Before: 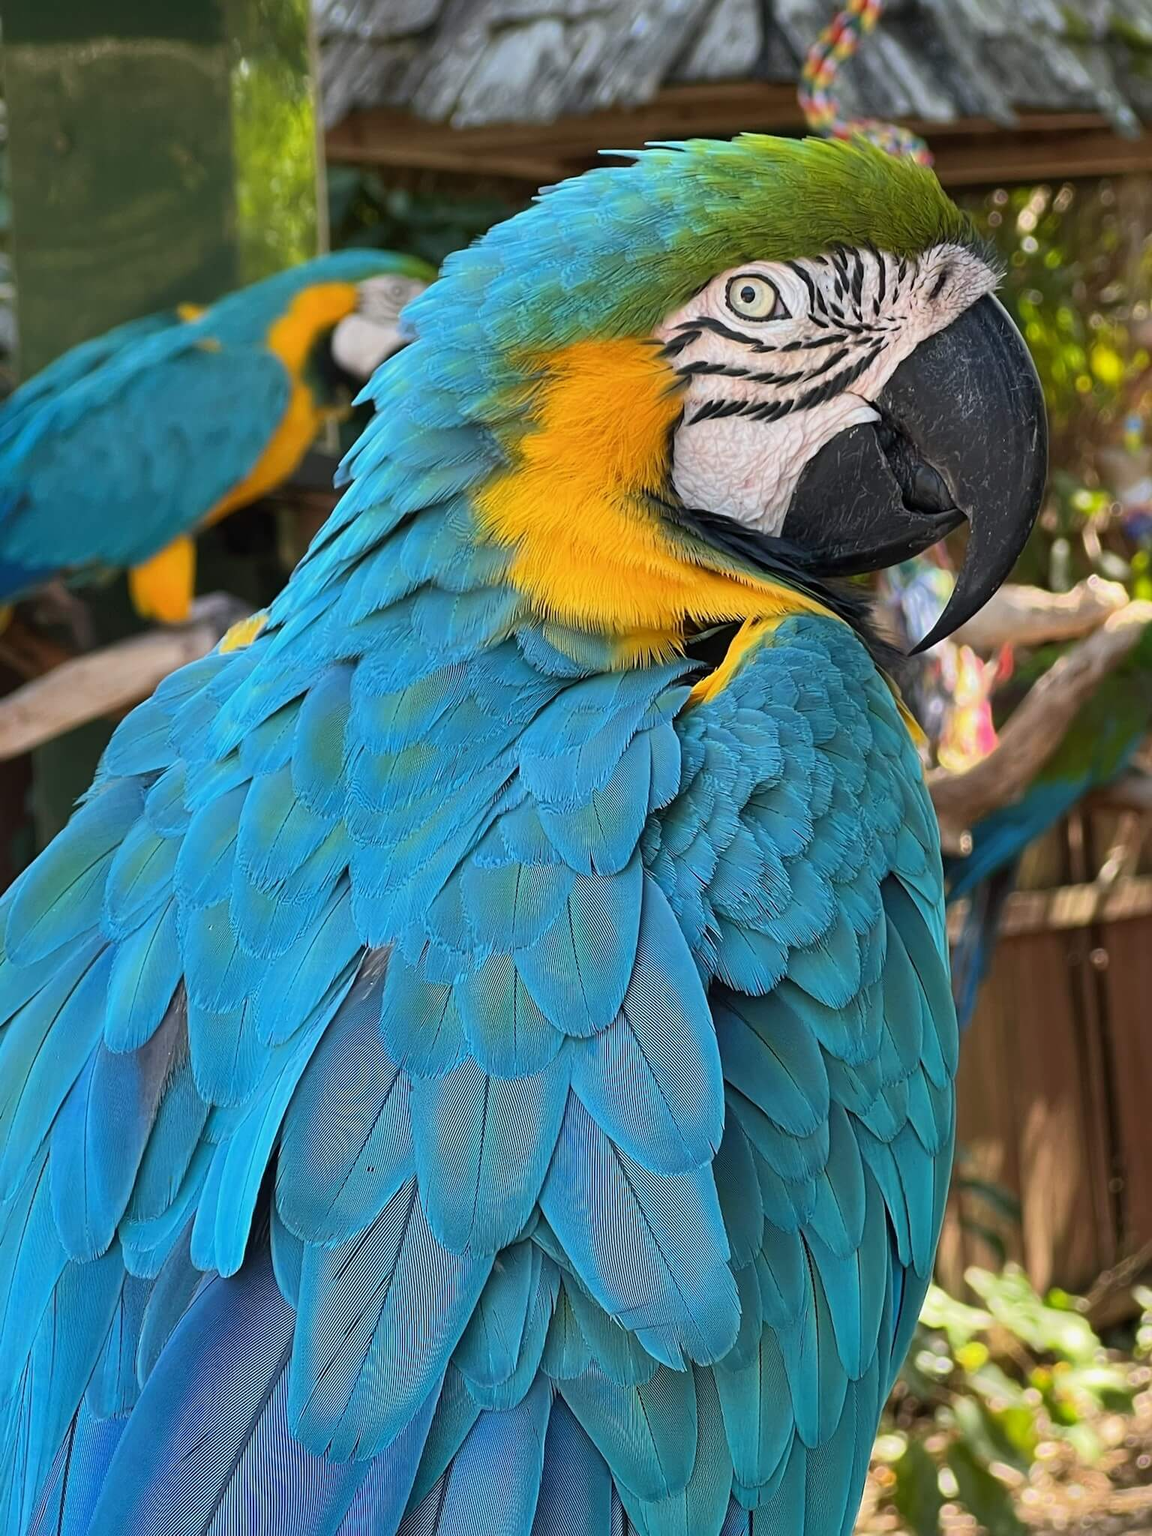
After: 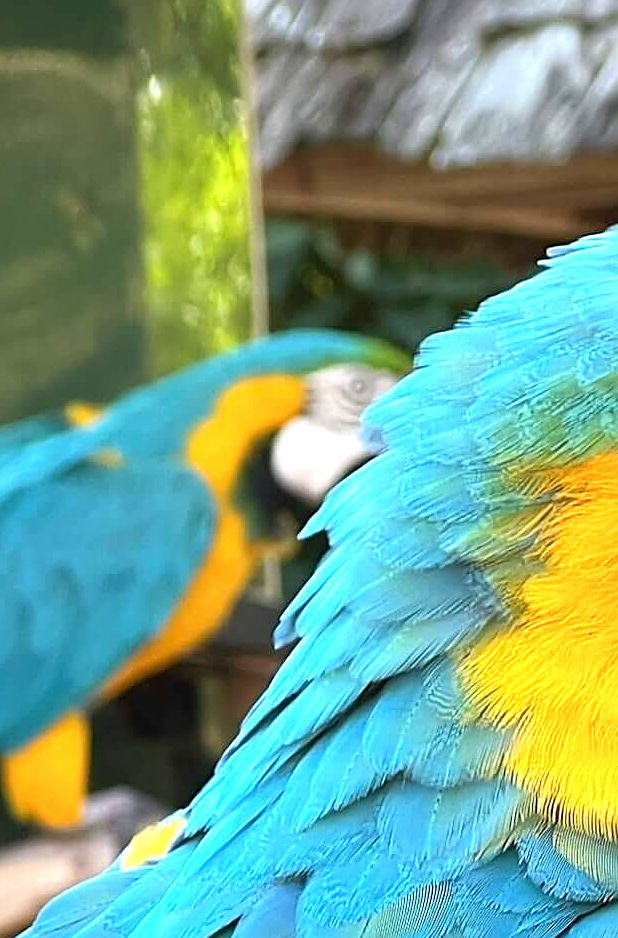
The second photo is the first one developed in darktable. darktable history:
crop and rotate: left 11.179%, top 0.115%, right 48.576%, bottom 54.076%
exposure: exposure 1 EV, compensate highlight preservation false
sharpen: on, module defaults
